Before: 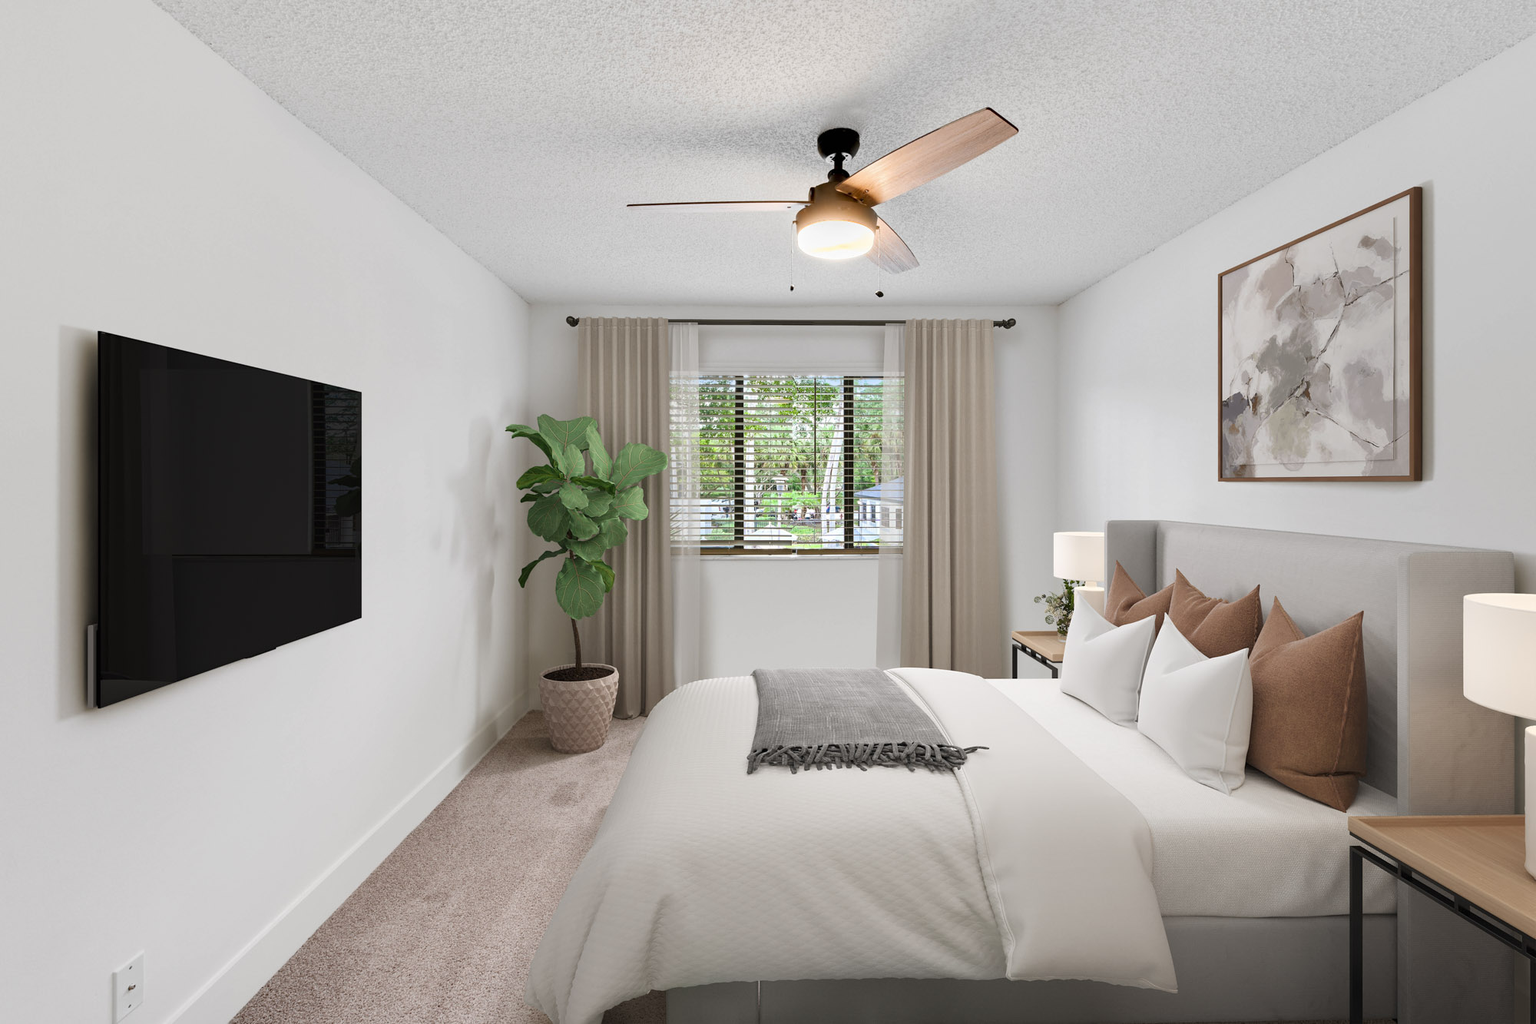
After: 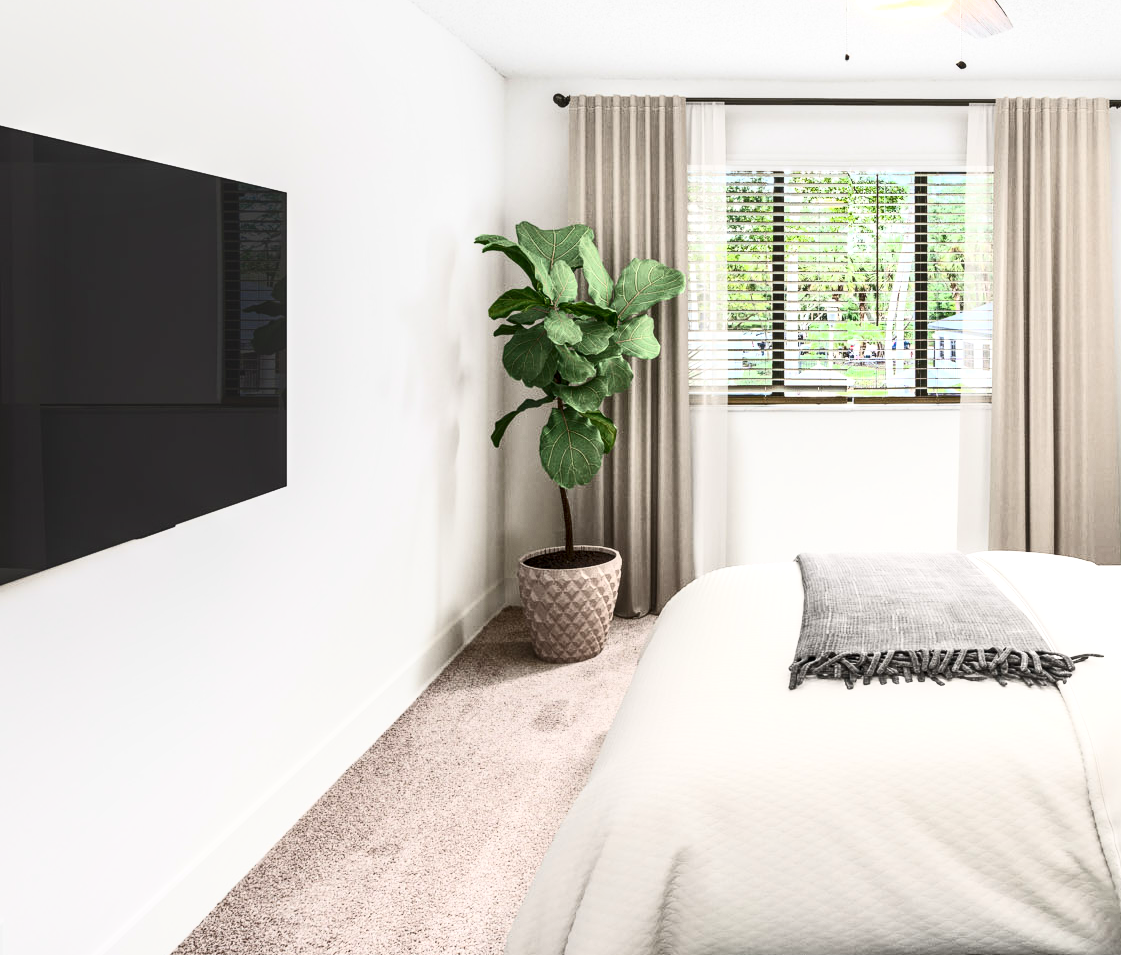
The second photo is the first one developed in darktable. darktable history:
crop: left 9.242%, top 23.88%, right 34.69%, bottom 4.473%
contrast brightness saturation: contrast 0.607, brightness 0.339, saturation 0.136
local contrast: highlights 62%, detail 143%, midtone range 0.425
